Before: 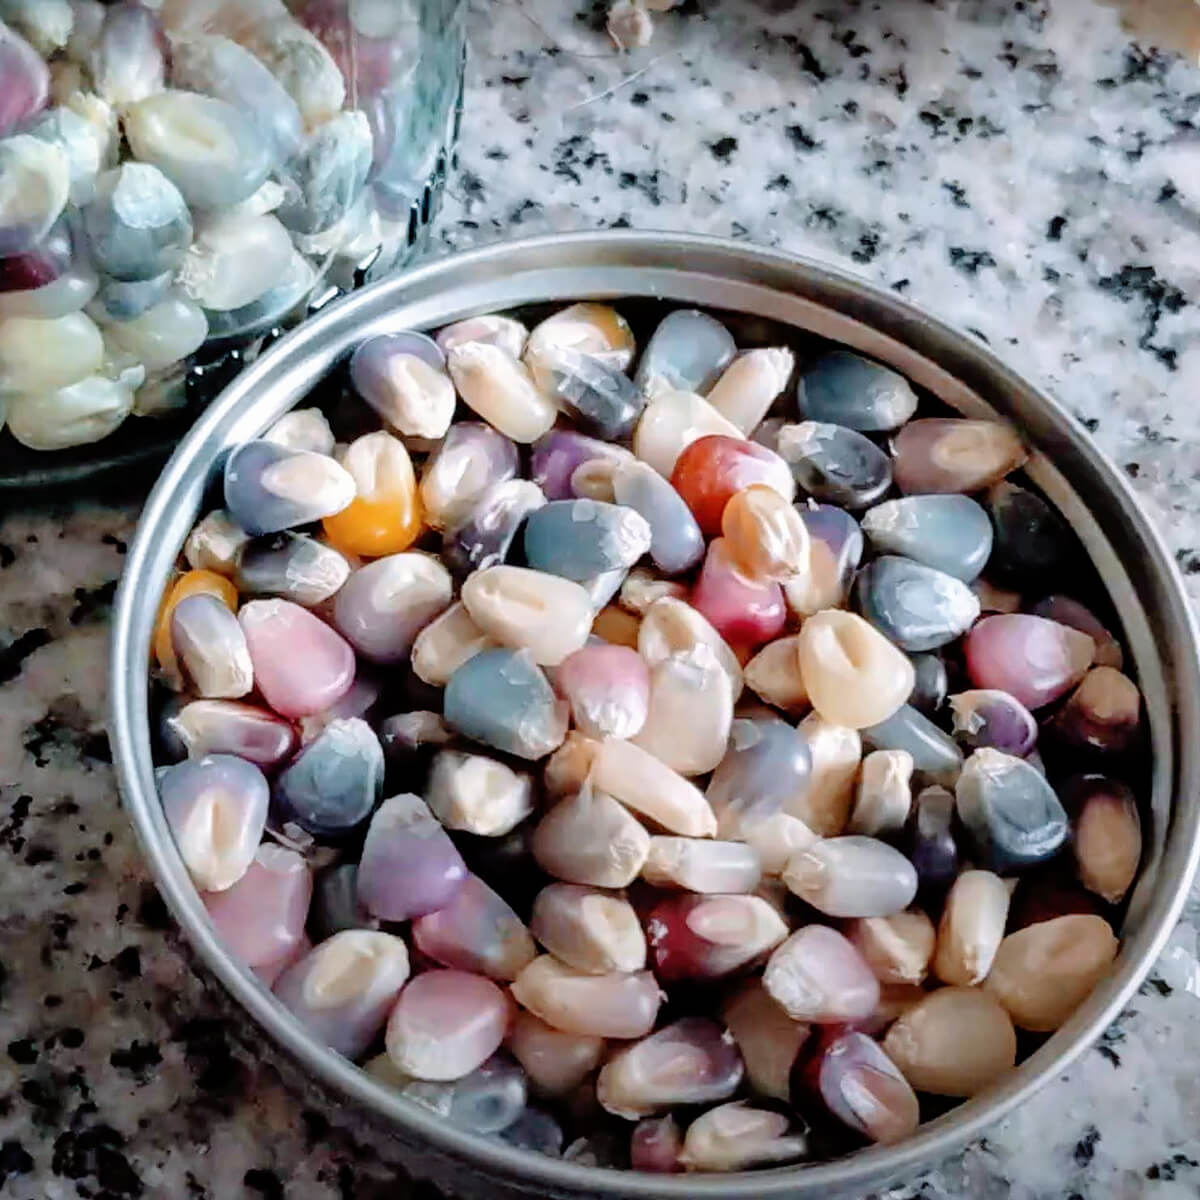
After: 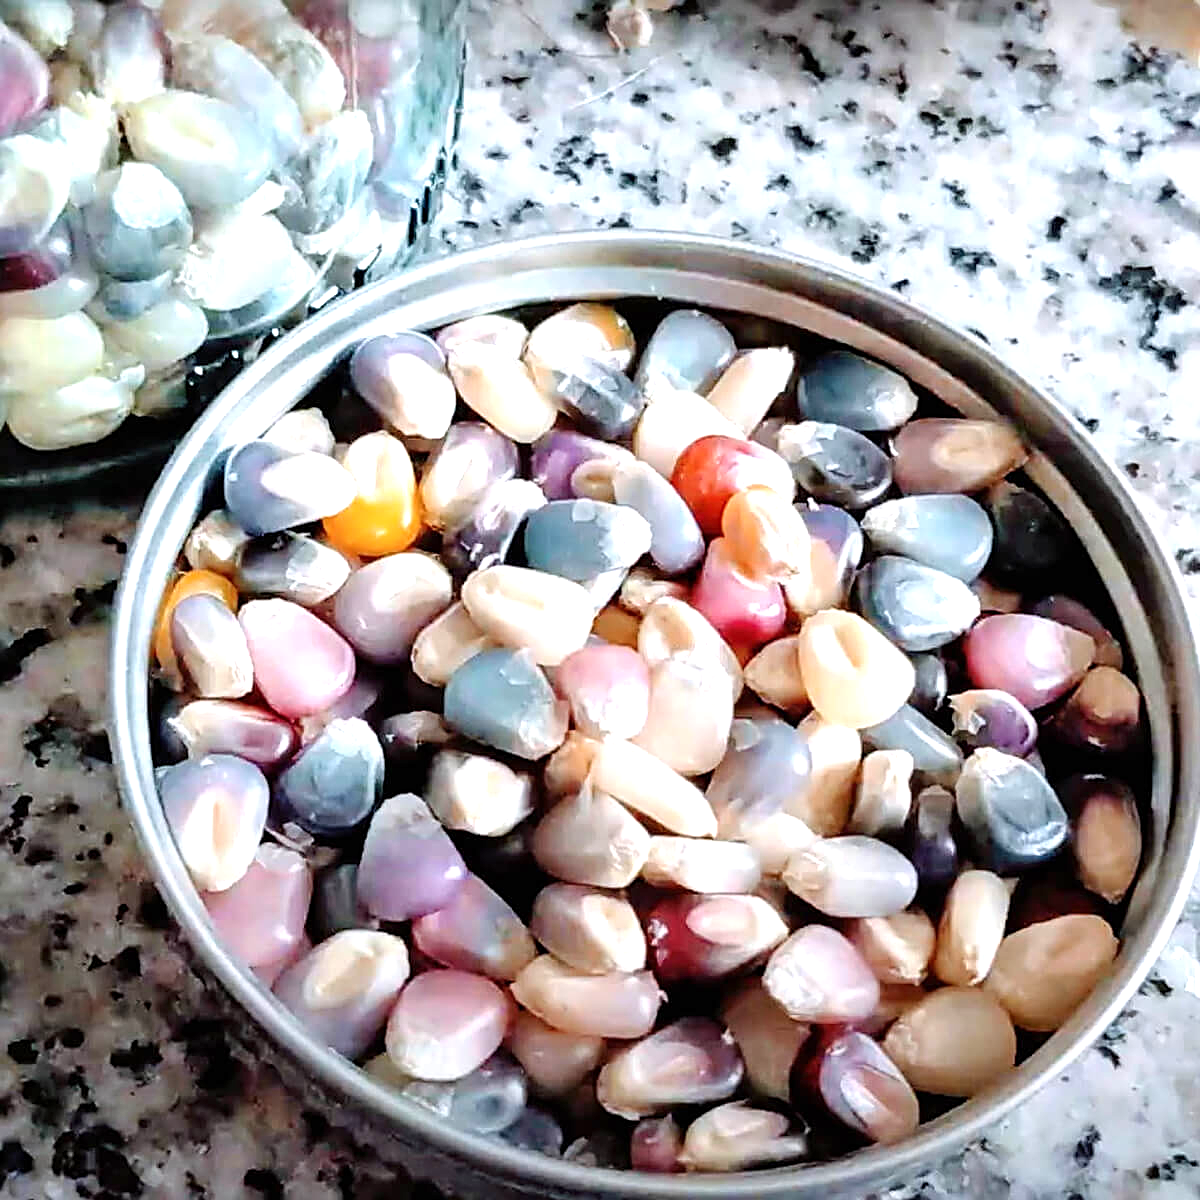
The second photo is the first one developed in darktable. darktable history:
sharpen: on, module defaults
exposure: exposure 0.771 EV, compensate exposure bias true, compensate highlight preservation false
